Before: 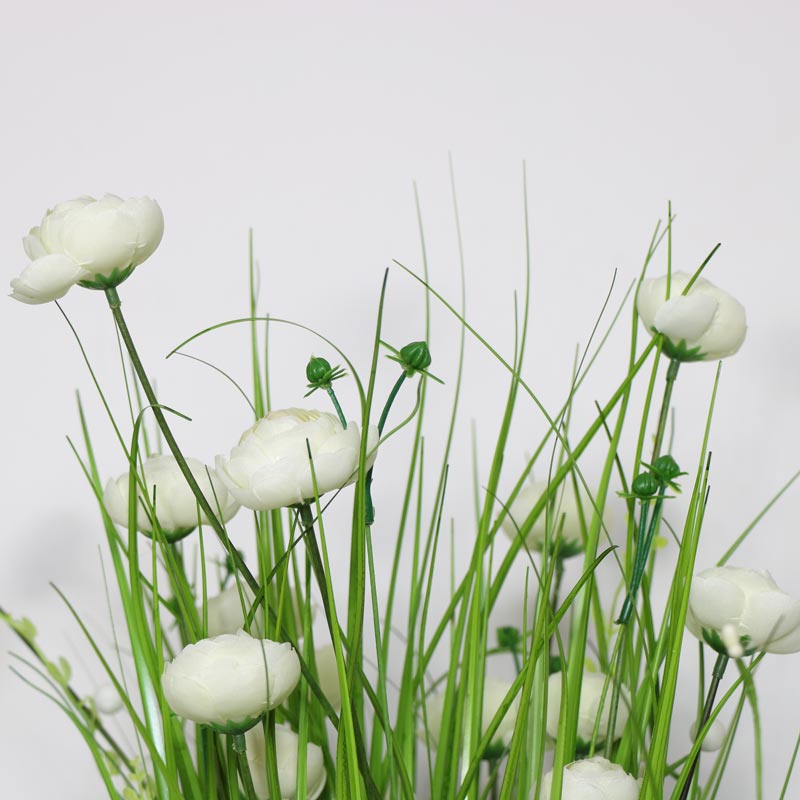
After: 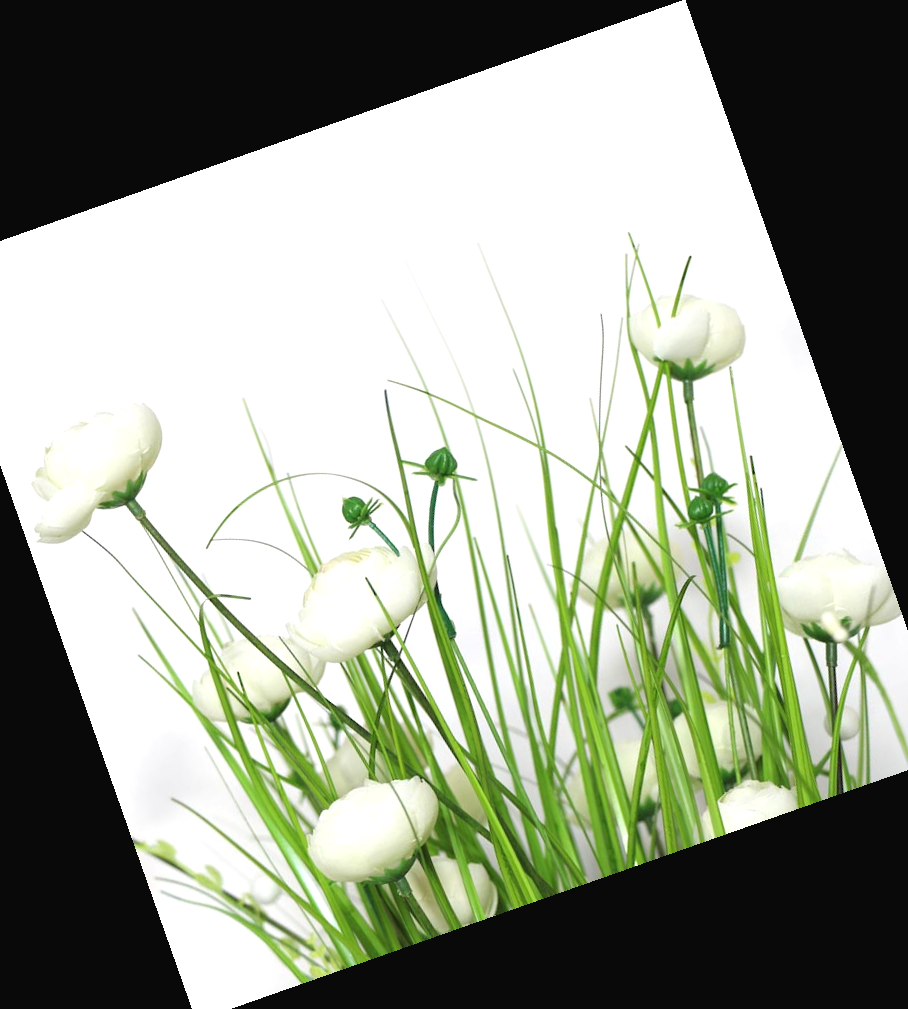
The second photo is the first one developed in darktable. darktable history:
crop and rotate: angle 19.43°, left 6.812%, right 4.125%, bottom 1.087%
exposure: black level correction -0.002, exposure 0.54 EV, compensate highlight preservation false
